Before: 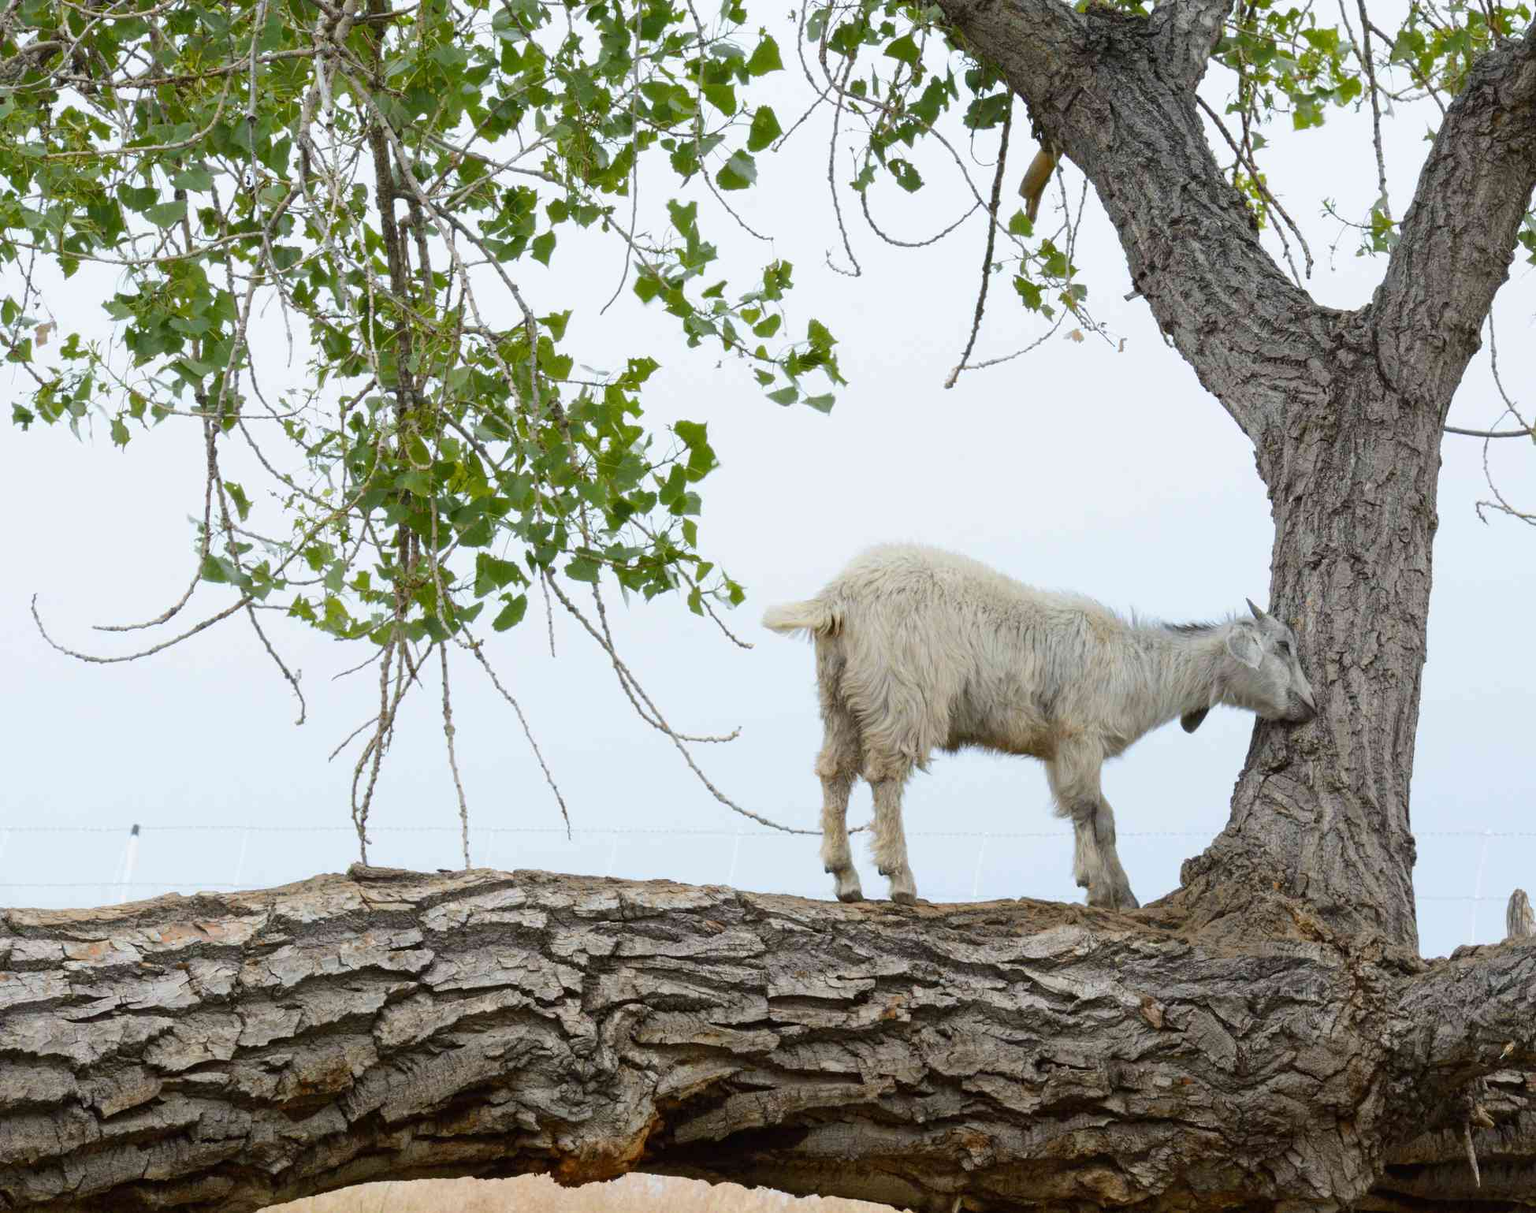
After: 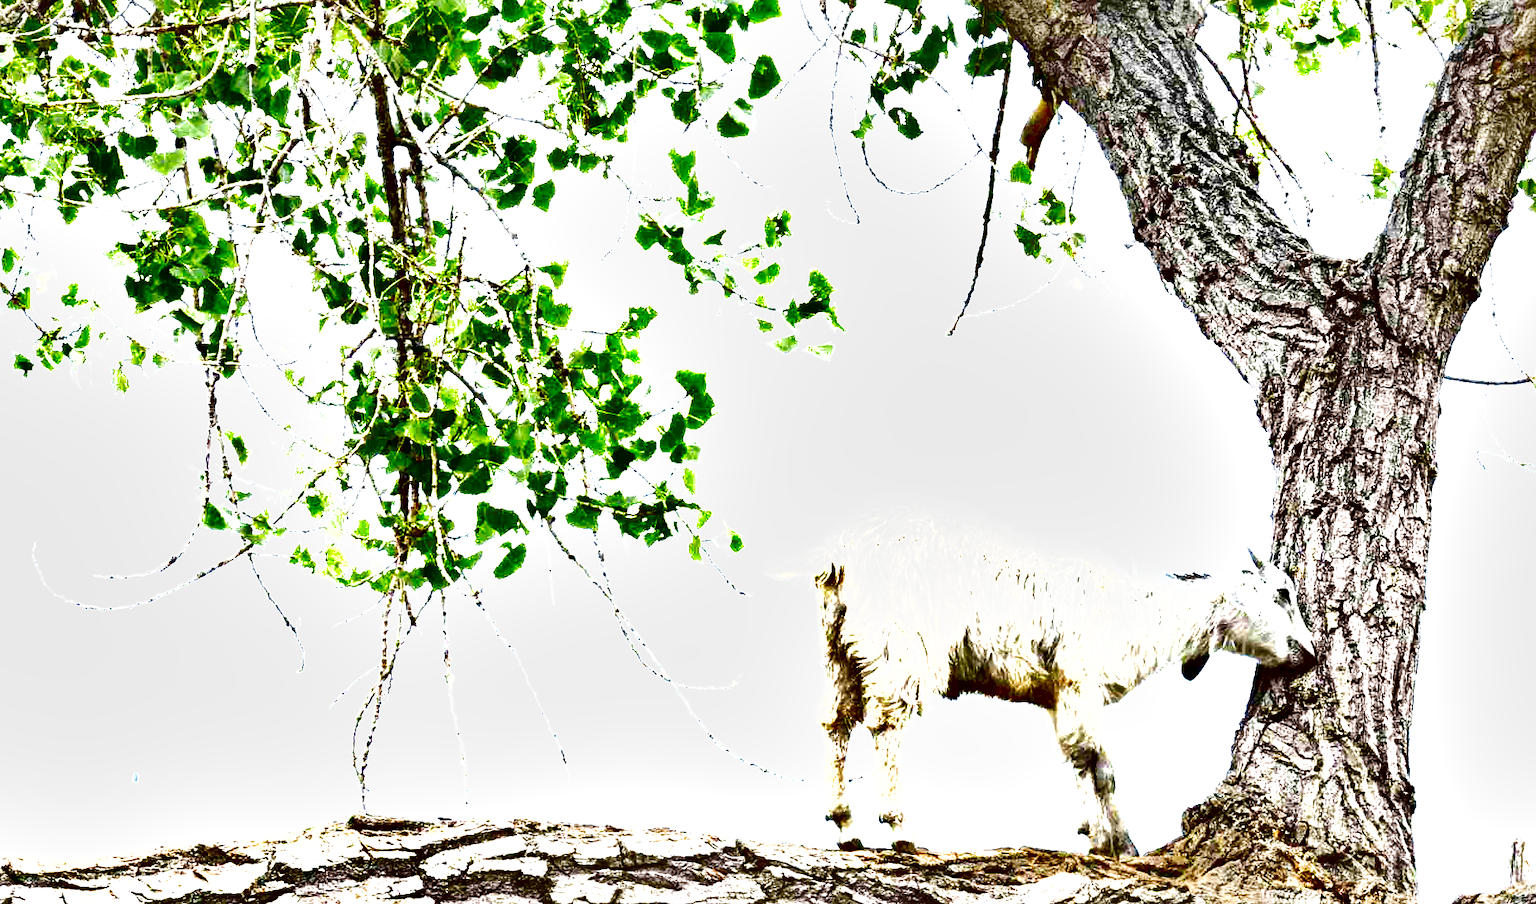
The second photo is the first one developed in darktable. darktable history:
shadows and highlights: shadows 24.66, highlights -78.8, soften with gaussian
levels: levels [0.008, 0.318, 0.836]
crop: top 4.349%, bottom 21.016%
local contrast: mode bilateral grid, contrast 26, coarseness 60, detail 152%, midtone range 0.2
exposure: black level correction 0, exposure 1.591 EV, compensate exposure bias true, compensate highlight preservation false
filmic rgb: black relative exposure -5.03 EV, white relative exposure 3.99 EV, threshold 2.97 EV, hardness 2.9, contrast 1.299, add noise in highlights 0.001, preserve chrominance no, color science v4 (2020), enable highlight reconstruction true
